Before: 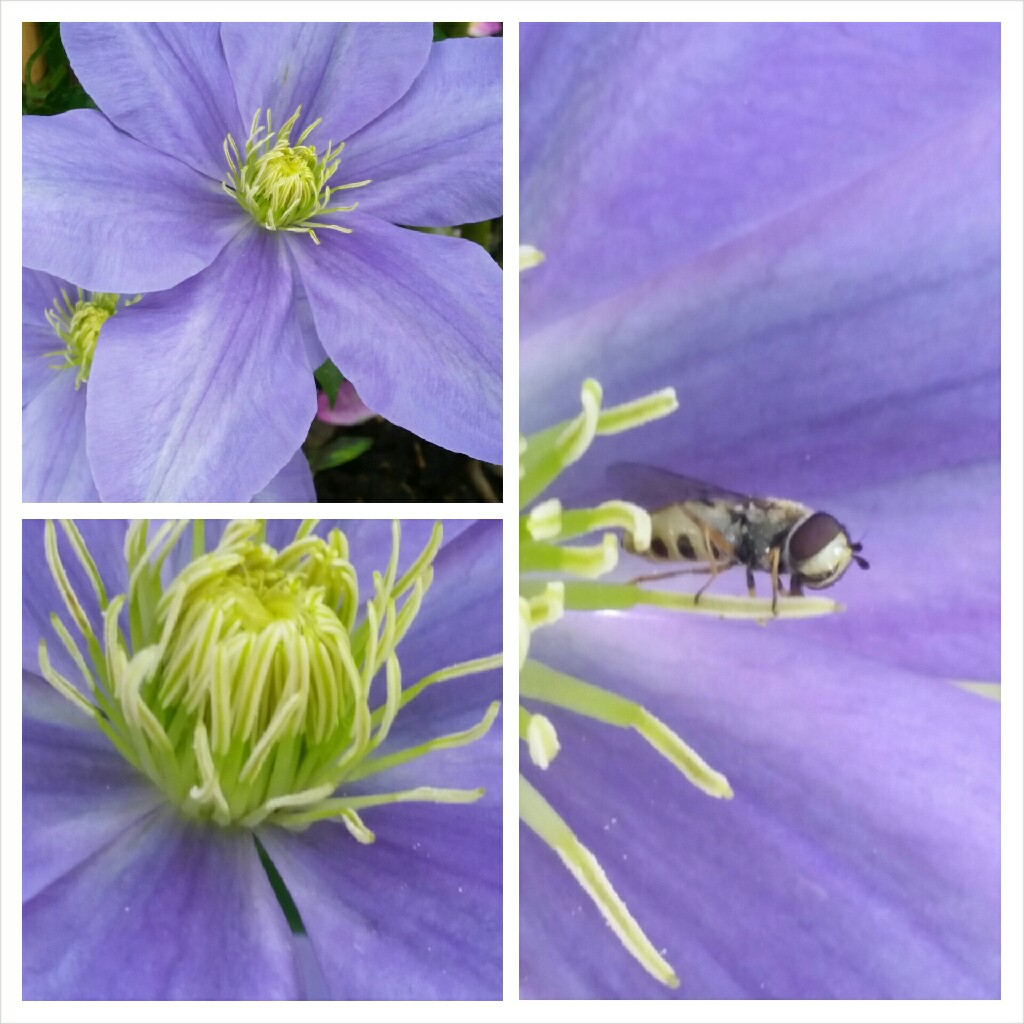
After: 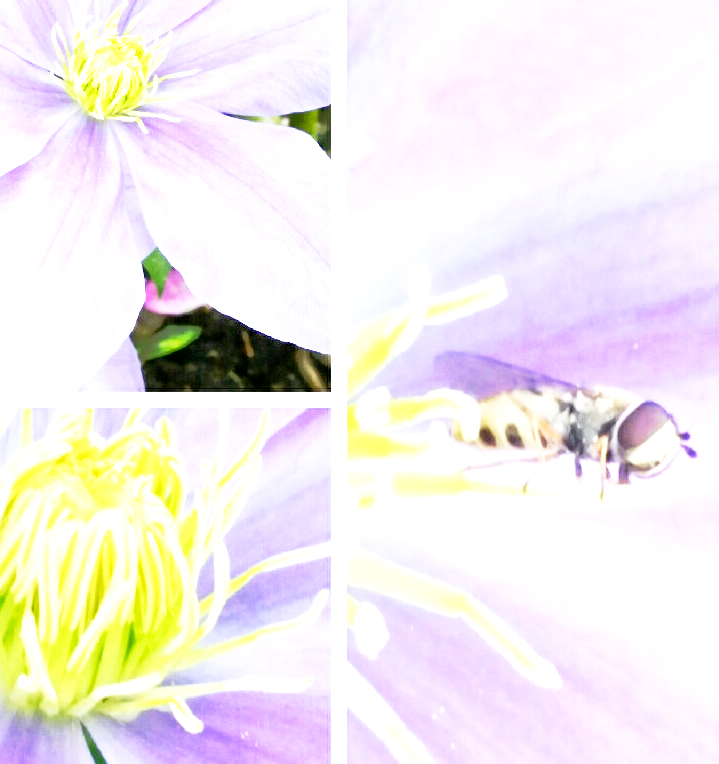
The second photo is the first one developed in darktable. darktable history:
base curve: curves: ch0 [(0, 0) (0.005, 0.002) (0.193, 0.295) (0.399, 0.664) (0.75, 0.928) (1, 1)], preserve colors none
tone equalizer: -8 EV -0.519 EV, -7 EV -0.323 EV, -6 EV -0.054 EV, -5 EV 0.44 EV, -4 EV 0.968 EV, -3 EV 0.795 EV, -2 EV -0.006 EV, -1 EV 0.138 EV, +0 EV -0.028 EV, smoothing 1
exposure: black level correction 0.001, exposure 1.735 EV, compensate exposure bias true, compensate highlight preservation false
crop and rotate: left 16.798%, top 10.907%, right 12.923%, bottom 14.415%
